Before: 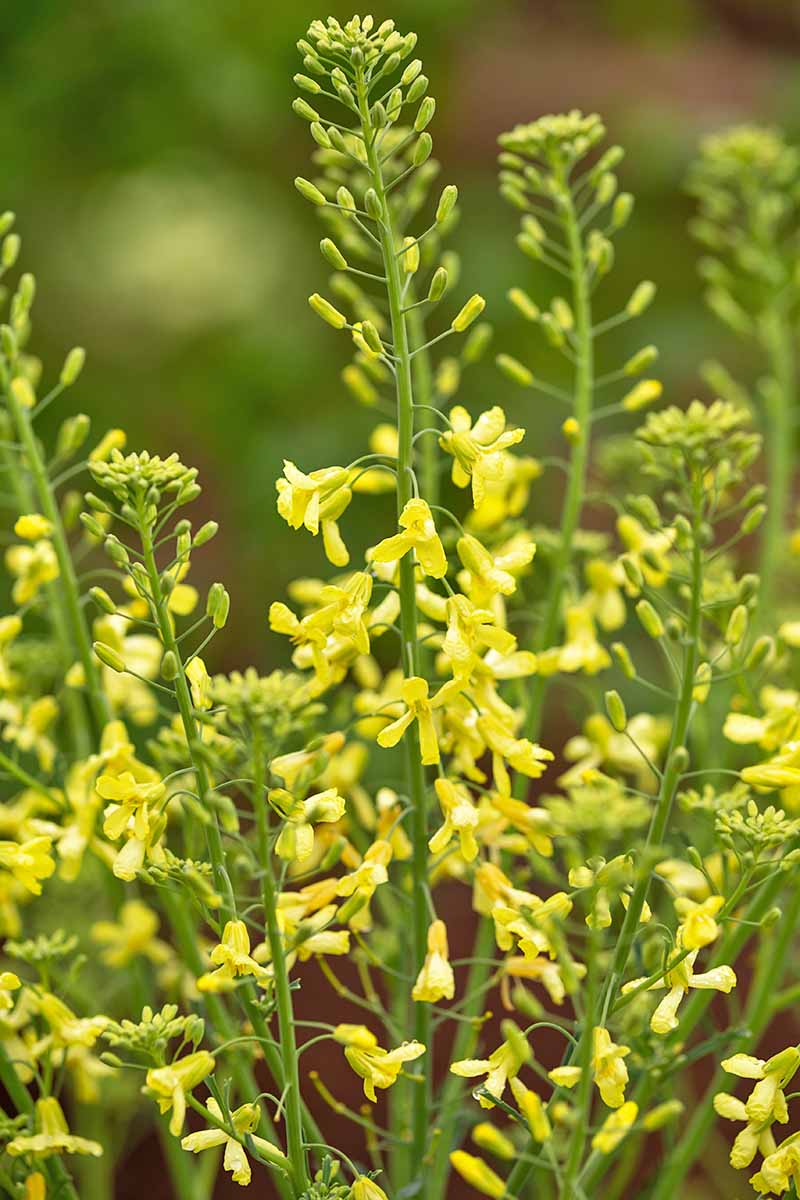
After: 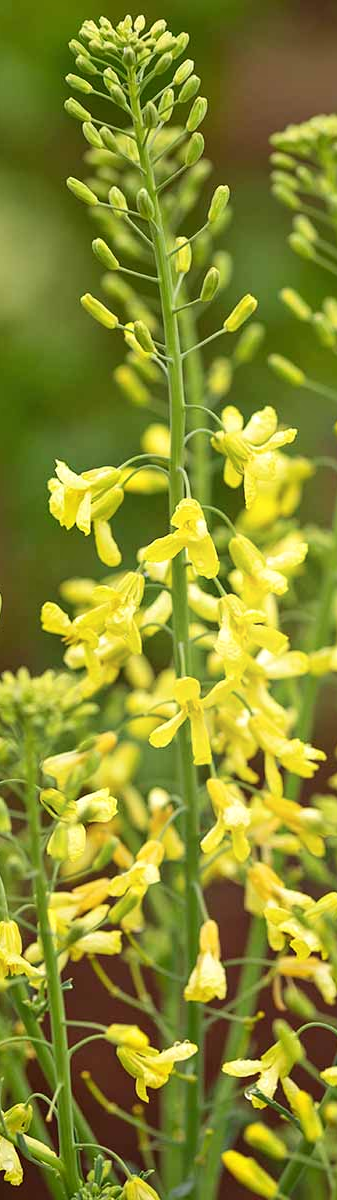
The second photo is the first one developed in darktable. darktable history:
local contrast: mode bilateral grid, contrast 19, coarseness 50, detail 119%, midtone range 0.2
crop: left 28.596%, right 29.239%
shadows and highlights: shadows -89.94, highlights 91.85, soften with gaussian
exposure: compensate highlight preservation false
